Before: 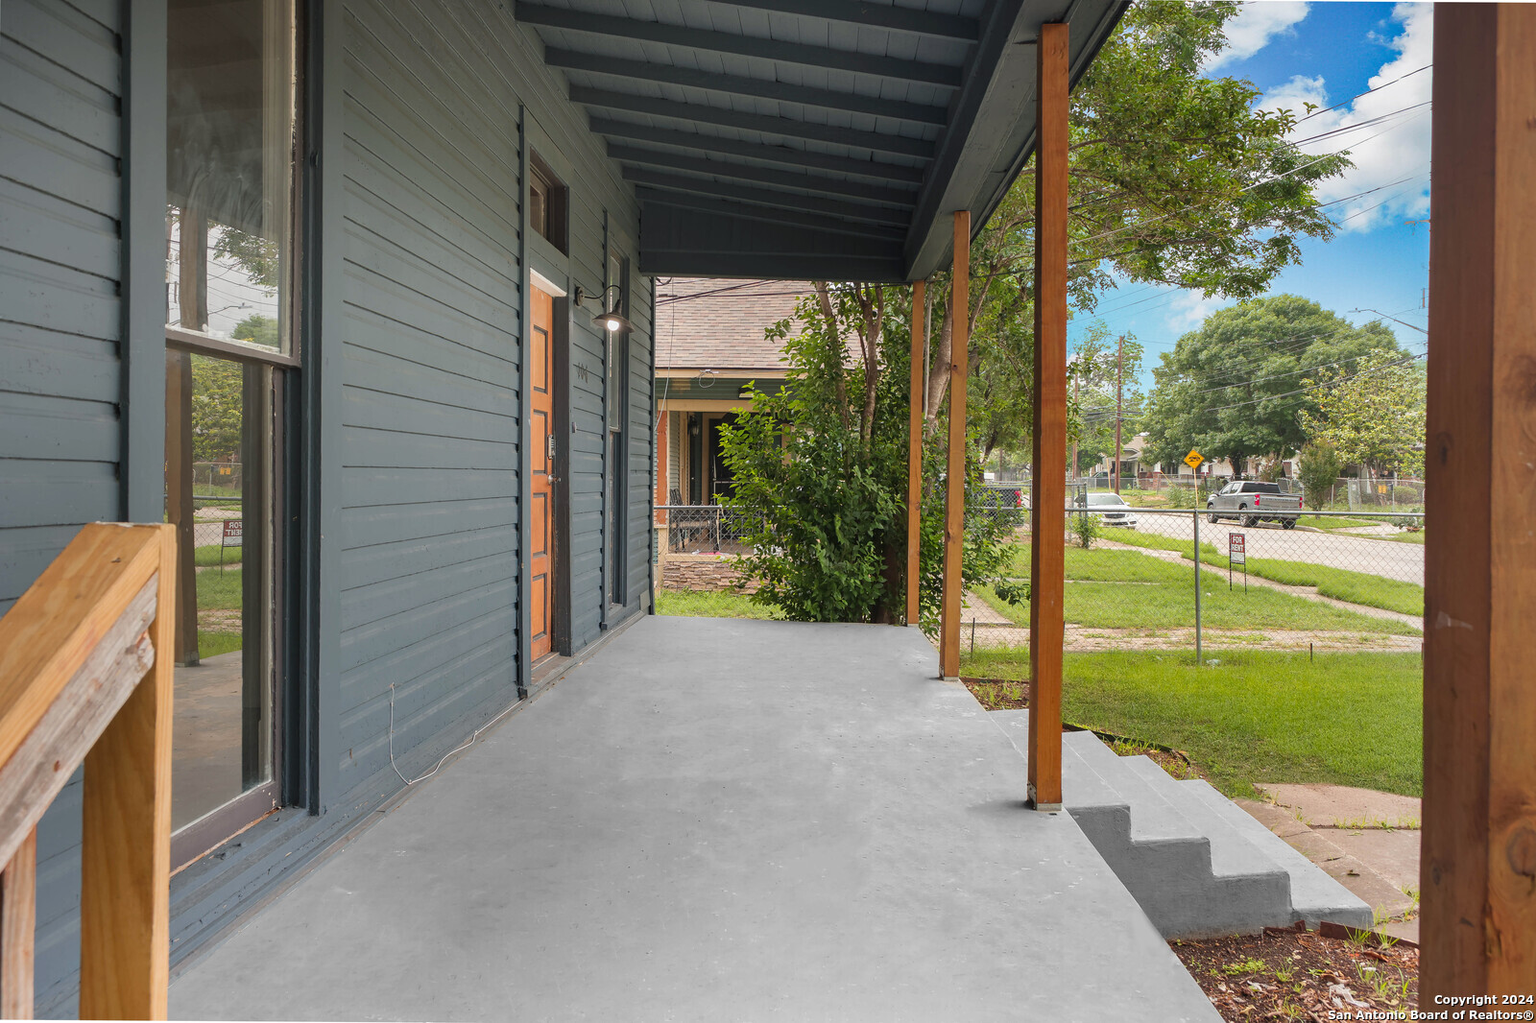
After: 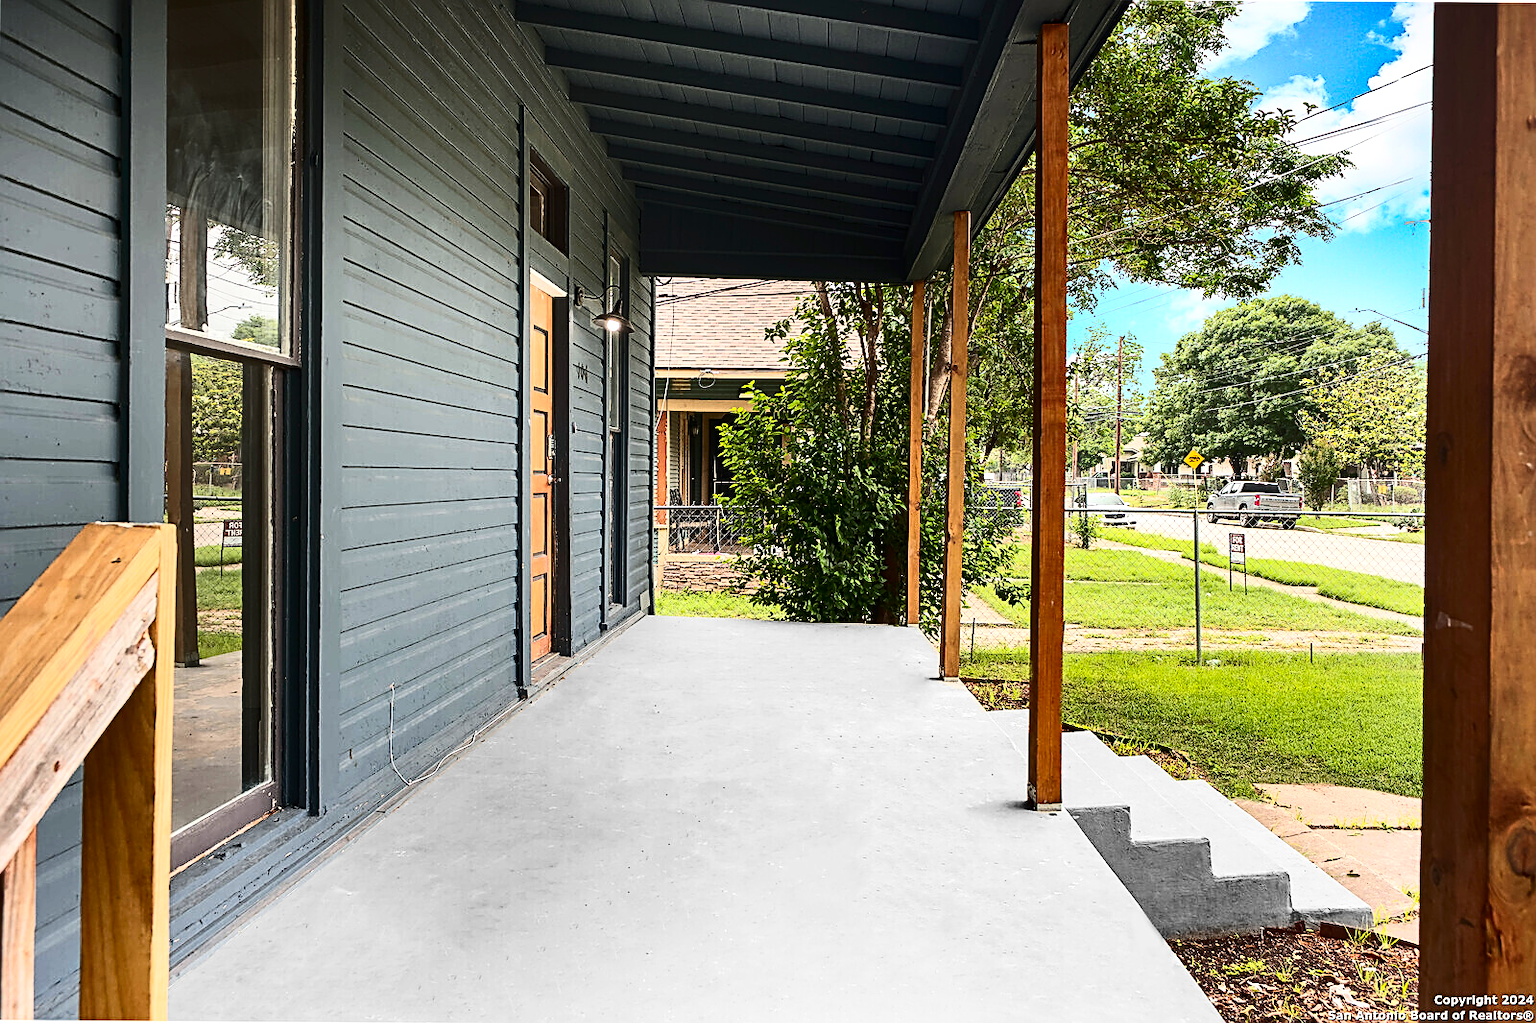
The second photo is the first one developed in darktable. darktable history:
tone equalizer: -8 EV -0.417 EV, -7 EV -0.389 EV, -6 EV -0.333 EV, -5 EV -0.222 EV, -3 EV 0.222 EV, -2 EV 0.333 EV, -1 EV 0.389 EV, +0 EV 0.417 EV, edges refinement/feathering 500, mask exposure compensation -1.57 EV, preserve details no
contrast brightness saturation: contrast 0.4, brightness 0.05, saturation 0.25
sharpen: amount 0.901
